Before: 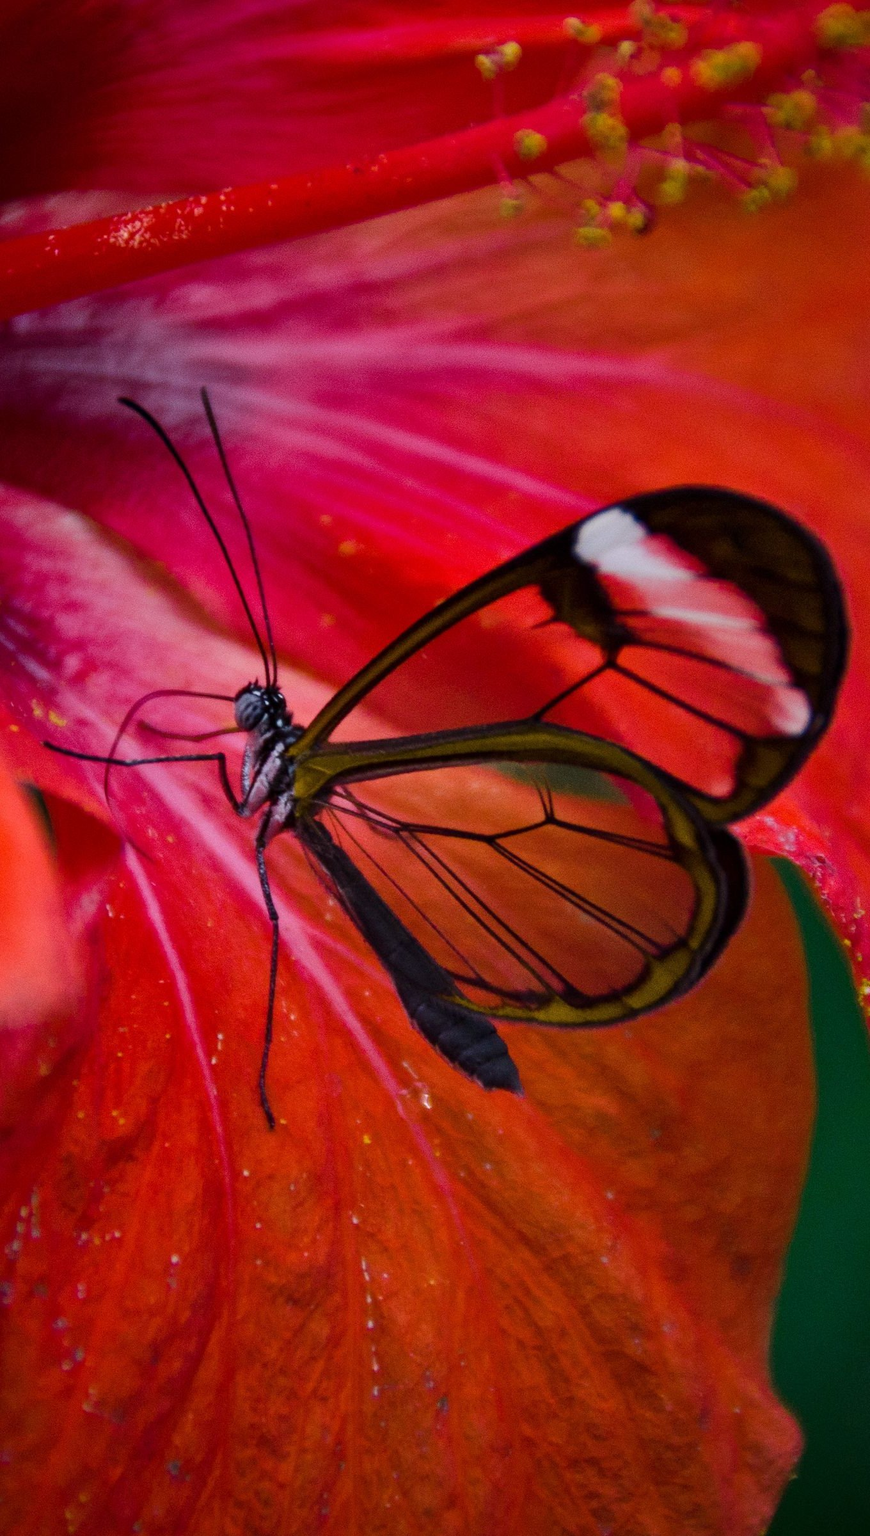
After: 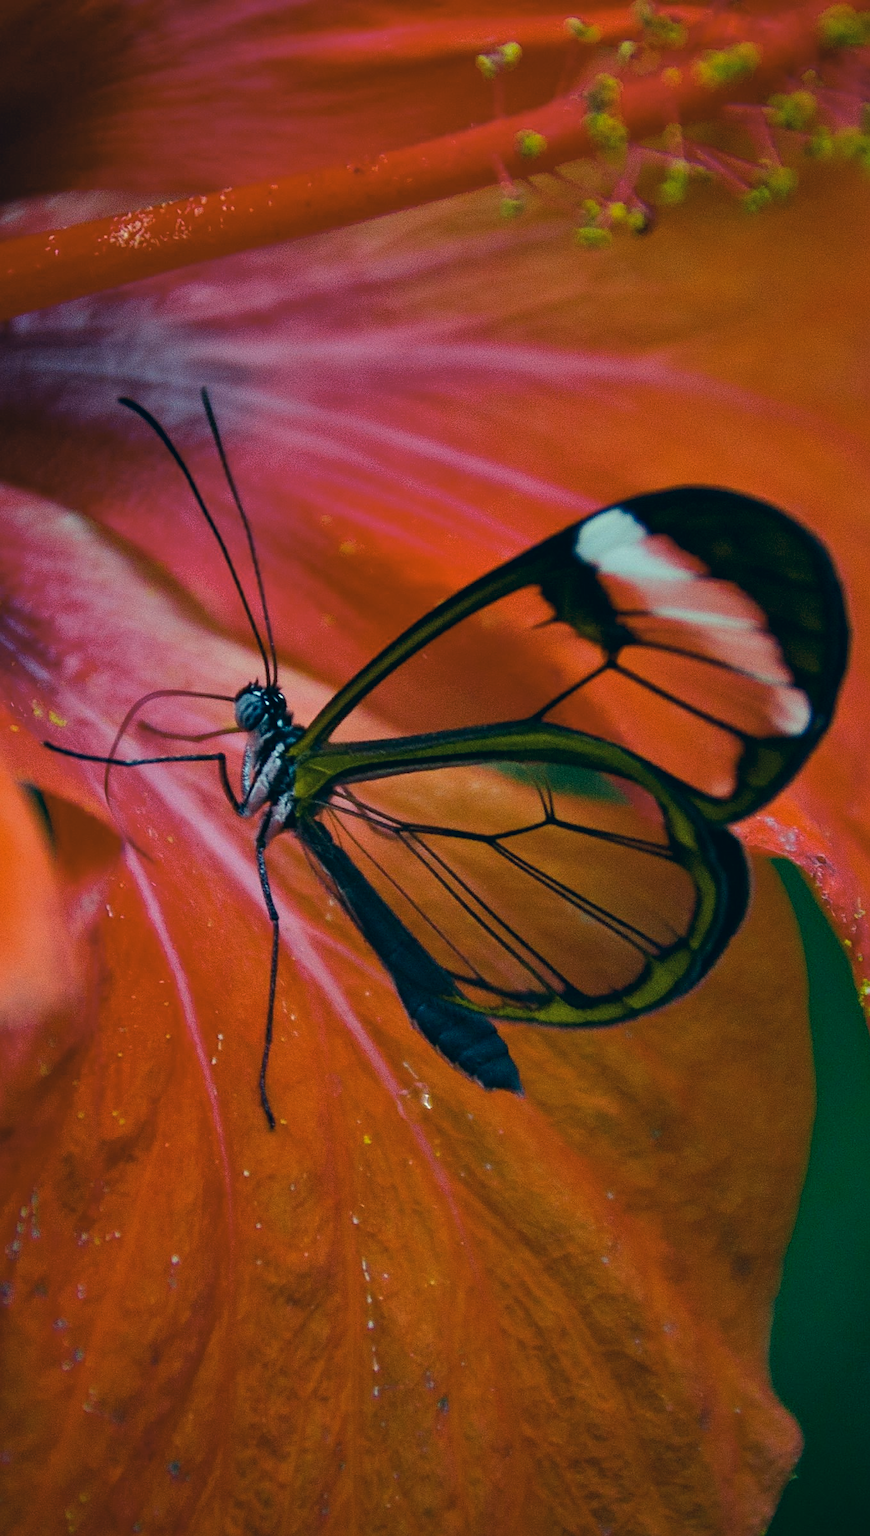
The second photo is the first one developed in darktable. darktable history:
color balance rgb: perceptual saturation grading › global saturation 0.231%
sharpen: on, module defaults
color correction: highlights a* -19.54, highlights b* 9.8, shadows a* -20.43, shadows b* -10.71
